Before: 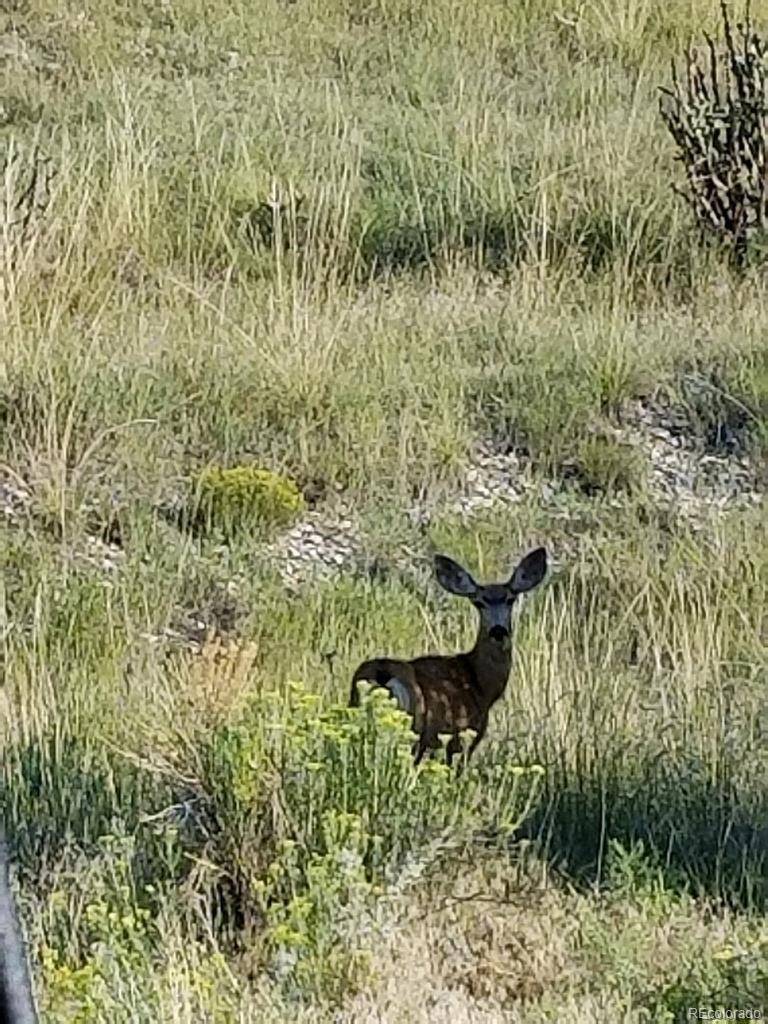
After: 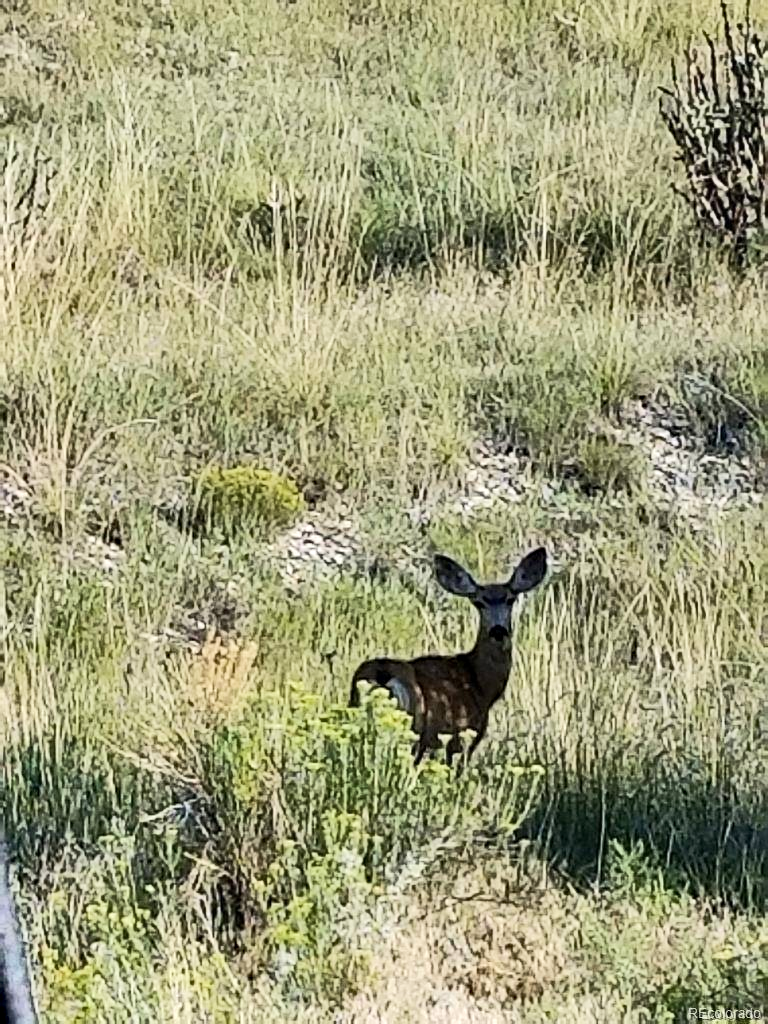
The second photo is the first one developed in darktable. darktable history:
tone equalizer: -8 EV 0.027 EV, -7 EV -0.02 EV, -6 EV 0.026 EV, -5 EV 0.025 EV, -4 EV 0.245 EV, -3 EV 0.65 EV, -2 EV 0.588 EV, -1 EV 0.17 EV, +0 EV 0.049 EV, edges refinement/feathering 500, mask exposure compensation -1.57 EV, preserve details no
color zones: curves: ch0 [(0, 0.5) (0.143, 0.5) (0.286, 0.456) (0.429, 0.5) (0.571, 0.5) (0.714, 0.5) (0.857, 0.5) (1, 0.5)]; ch1 [(0, 0.5) (0.143, 0.5) (0.286, 0.422) (0.429, 0.5) (0.571, 0.5) (0.714, 0.5) (0.857, 0.5) (1, 0.5)]
haze removal: compatibility mode true, adaptive false
